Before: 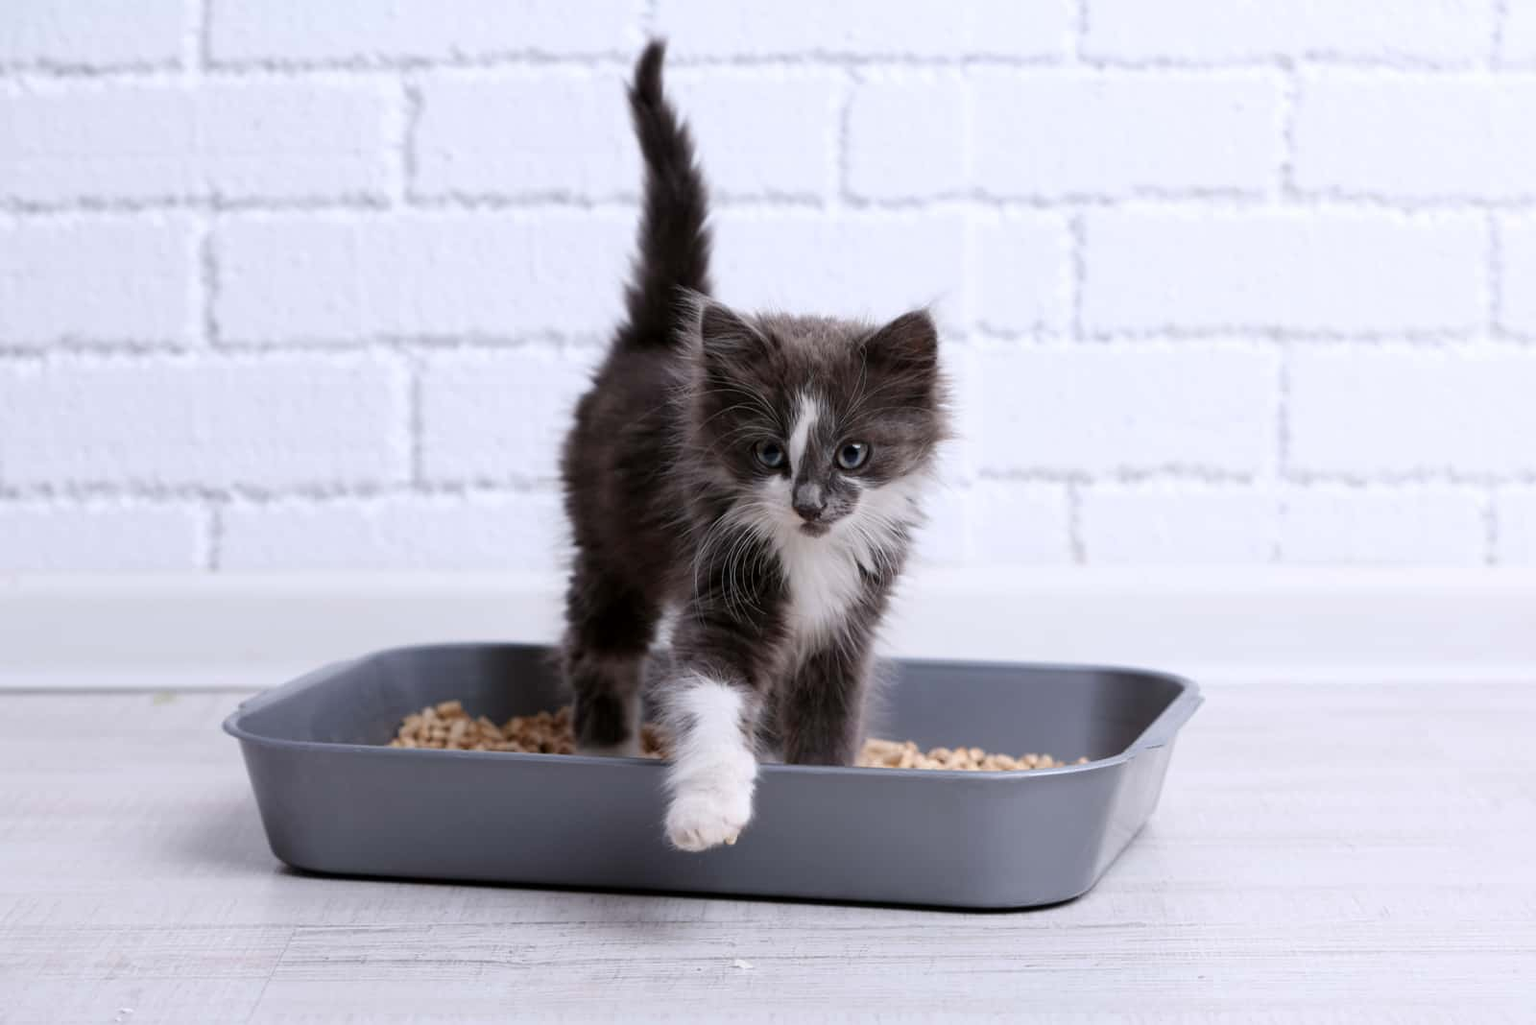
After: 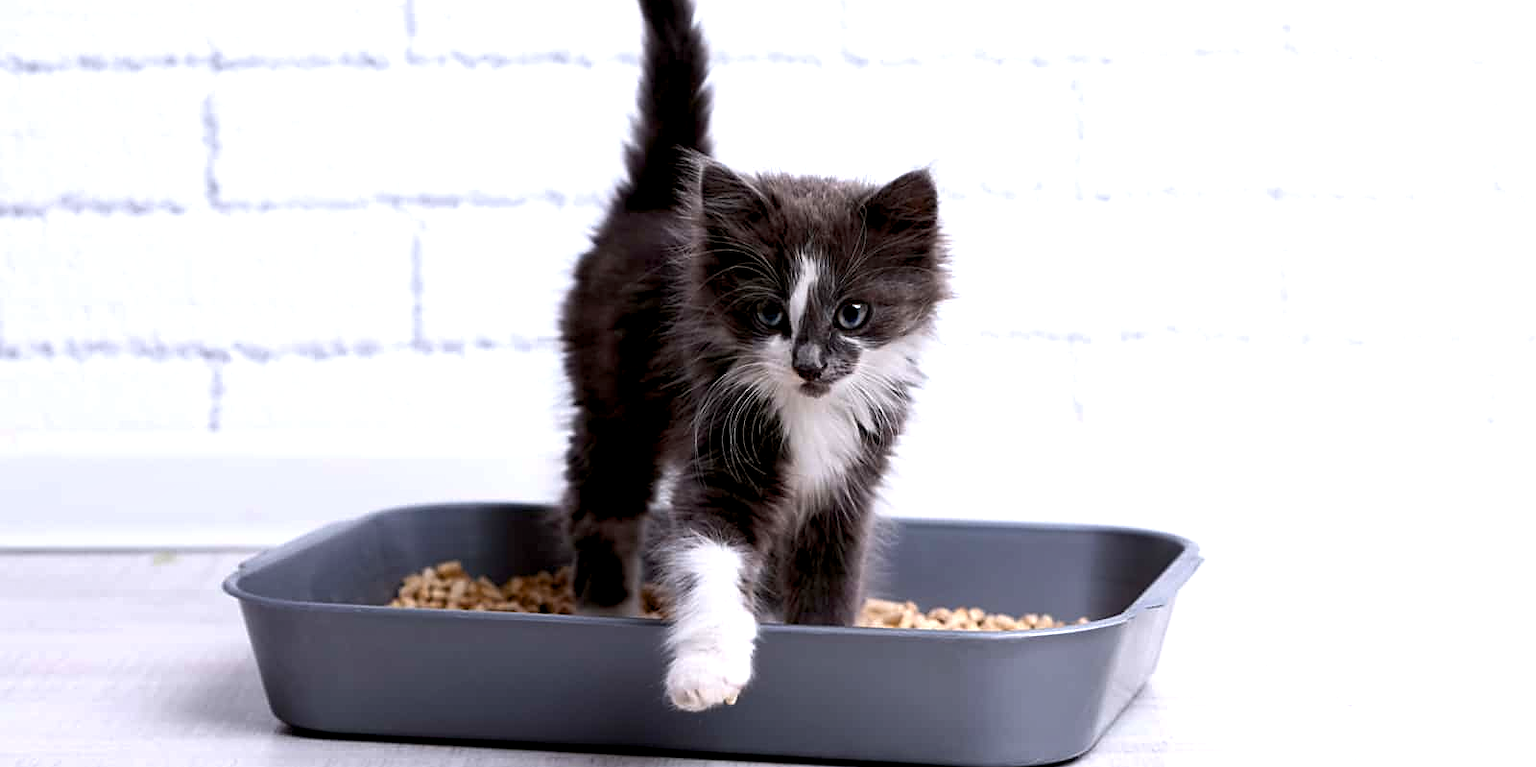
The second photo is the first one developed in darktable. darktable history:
color balance rgb: global offset › luminance -1.011%, perceptual saturation grading › global saturation 30.277%, perceptual brilliance grading › global brilliance 14.471%, perceptual brilliance grading › shadows -35.601%
sharpen: on, module defaults
crop: top 13.739%, bottom 11.367%
shadows and highlights: shadows 2.39, highlights -16.14, soften with gaussian
